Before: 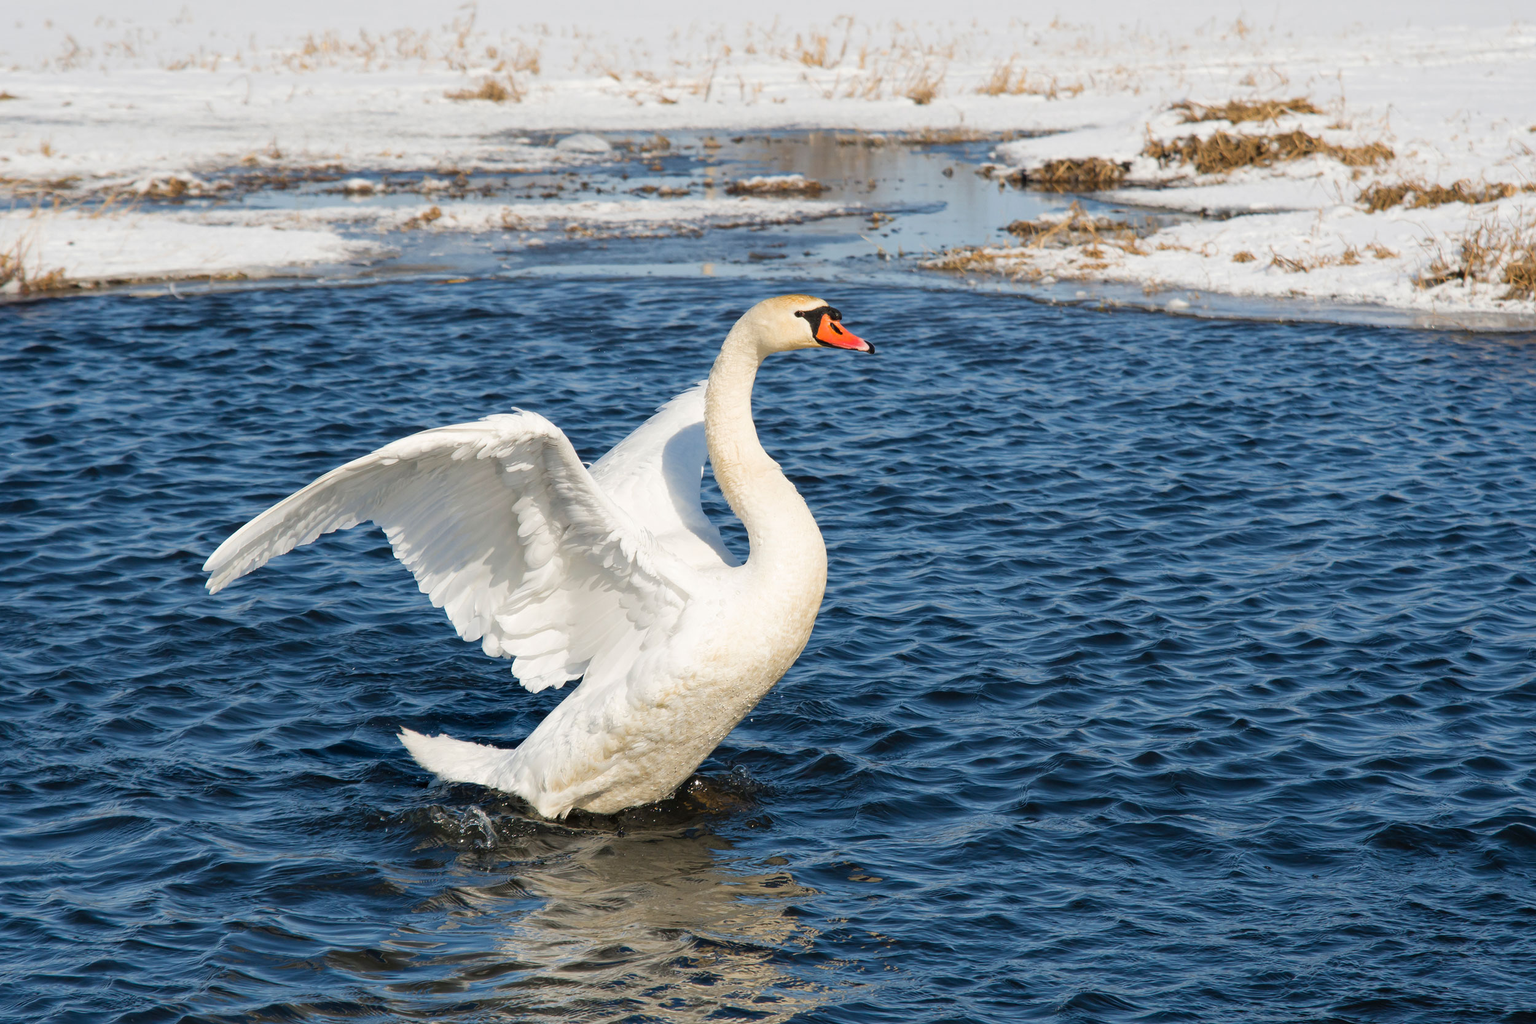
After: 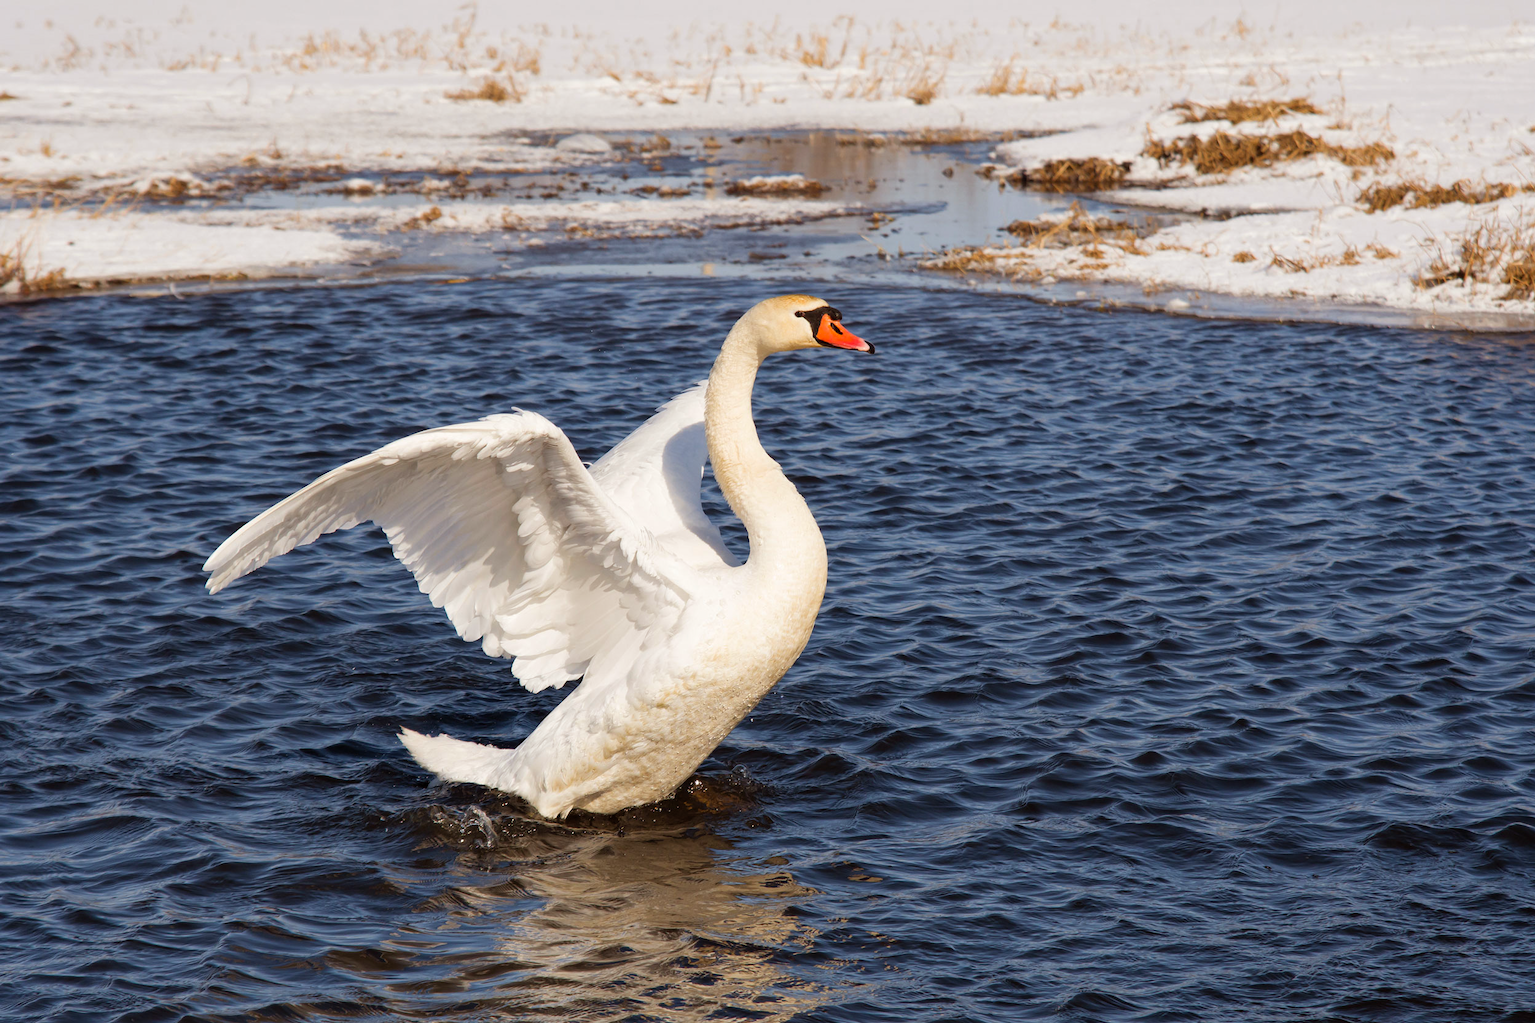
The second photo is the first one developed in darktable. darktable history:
rgb levels: mode RGB, independent channels, levels [[0, 0.5, 1], [0, 0.521, 1], [0, 0.536, 1]]
tone equalizer: -8 EV 0.06 EV, smoothing diameter 25%, edges refinement/feathering 10, preserve details guided filter
